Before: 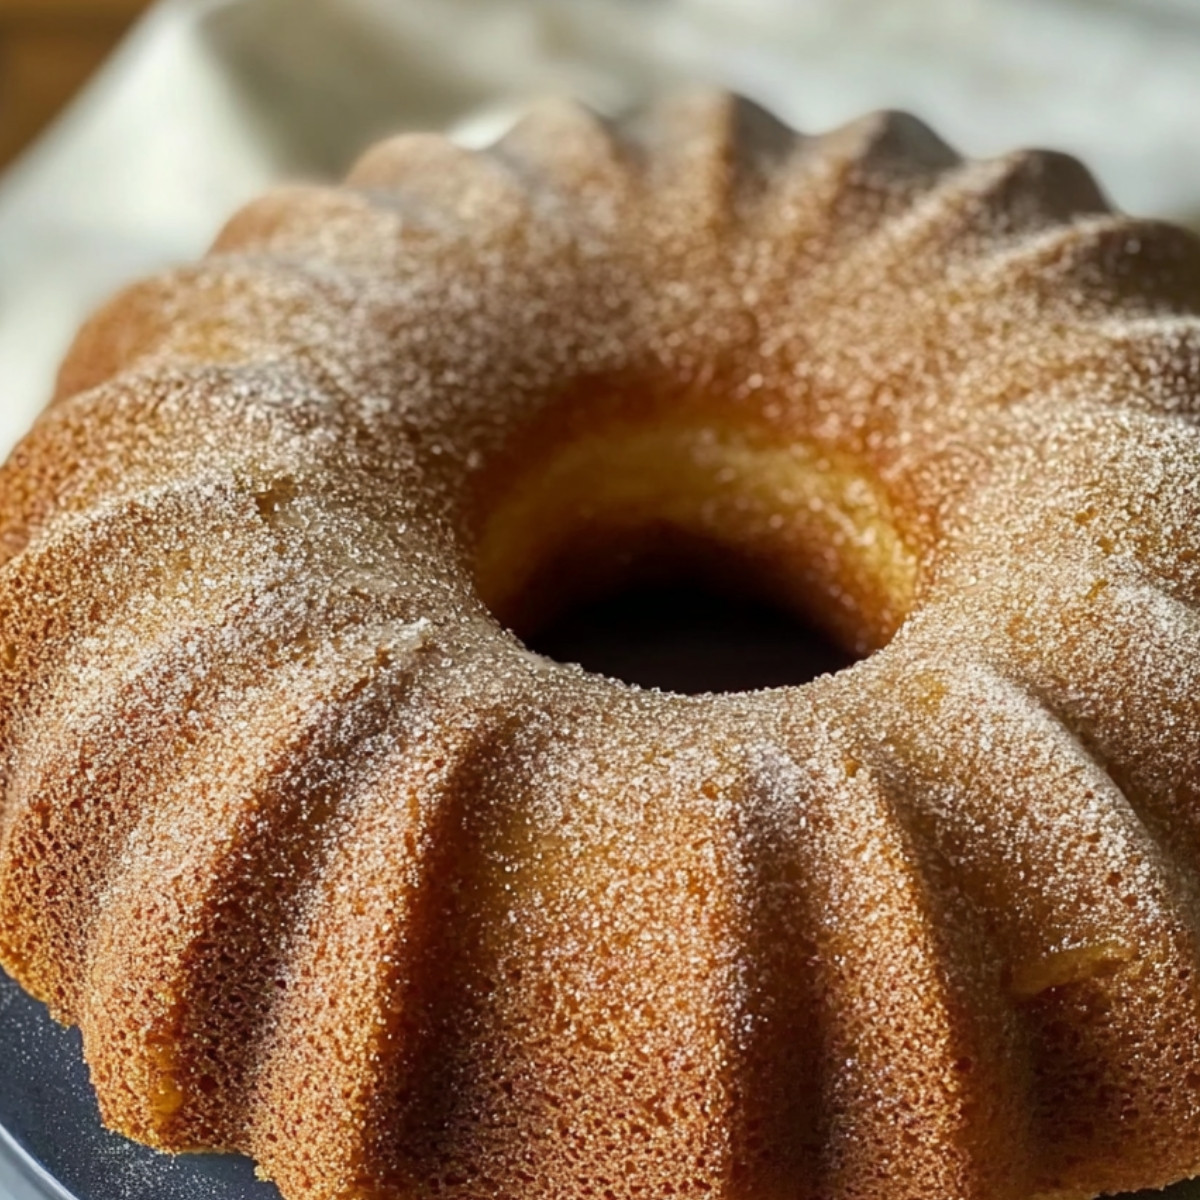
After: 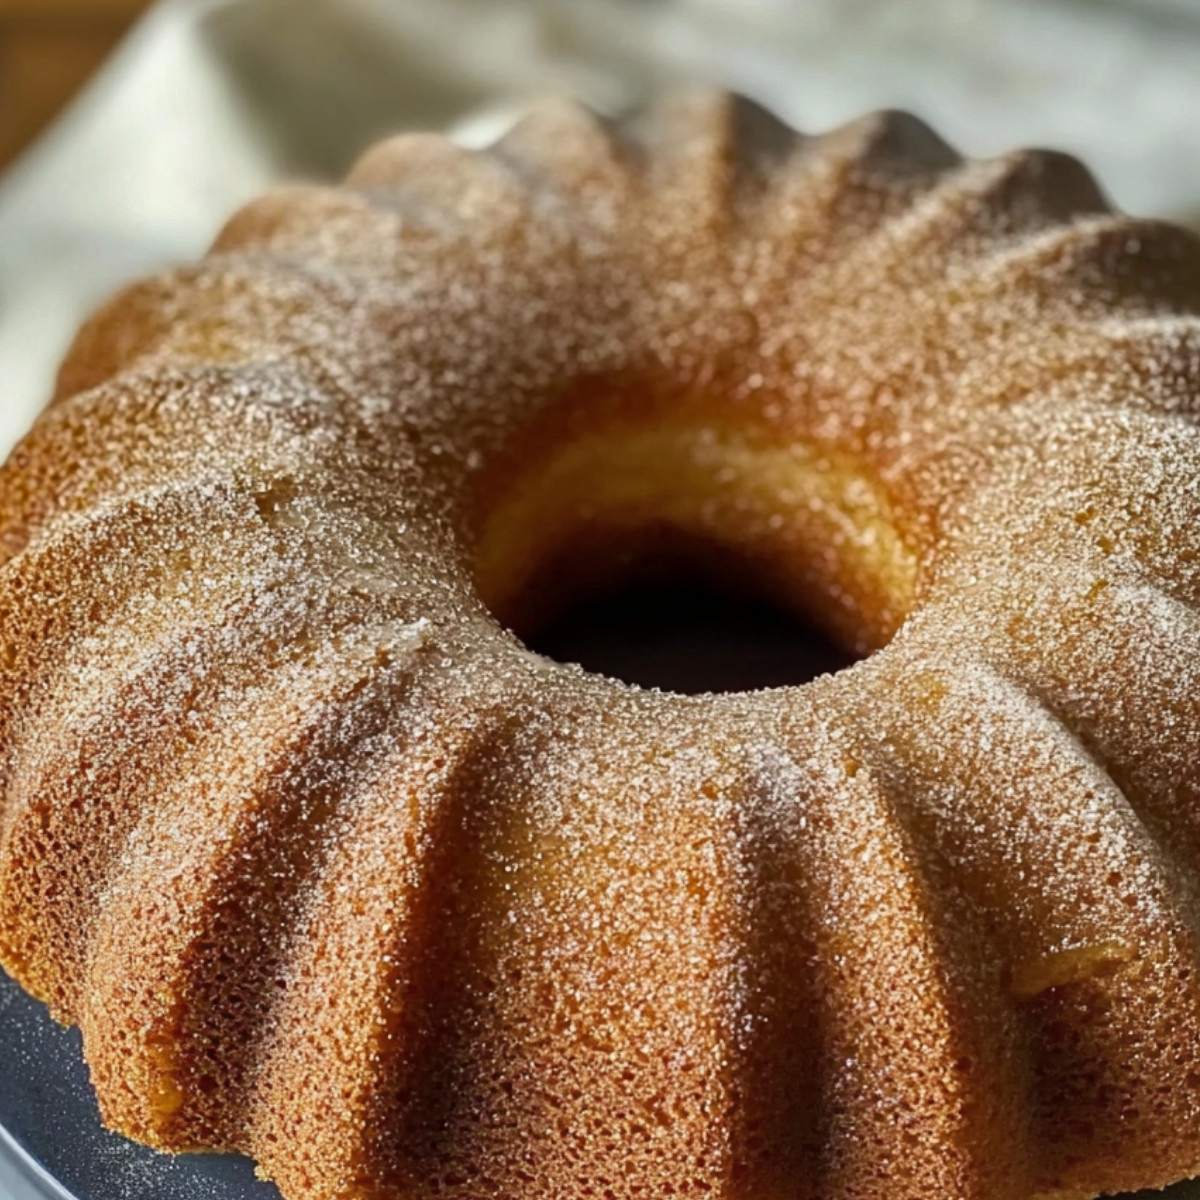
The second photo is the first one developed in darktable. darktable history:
shadows and highlights: shadows 30.62, highlights -62.71, soften with gaussian
